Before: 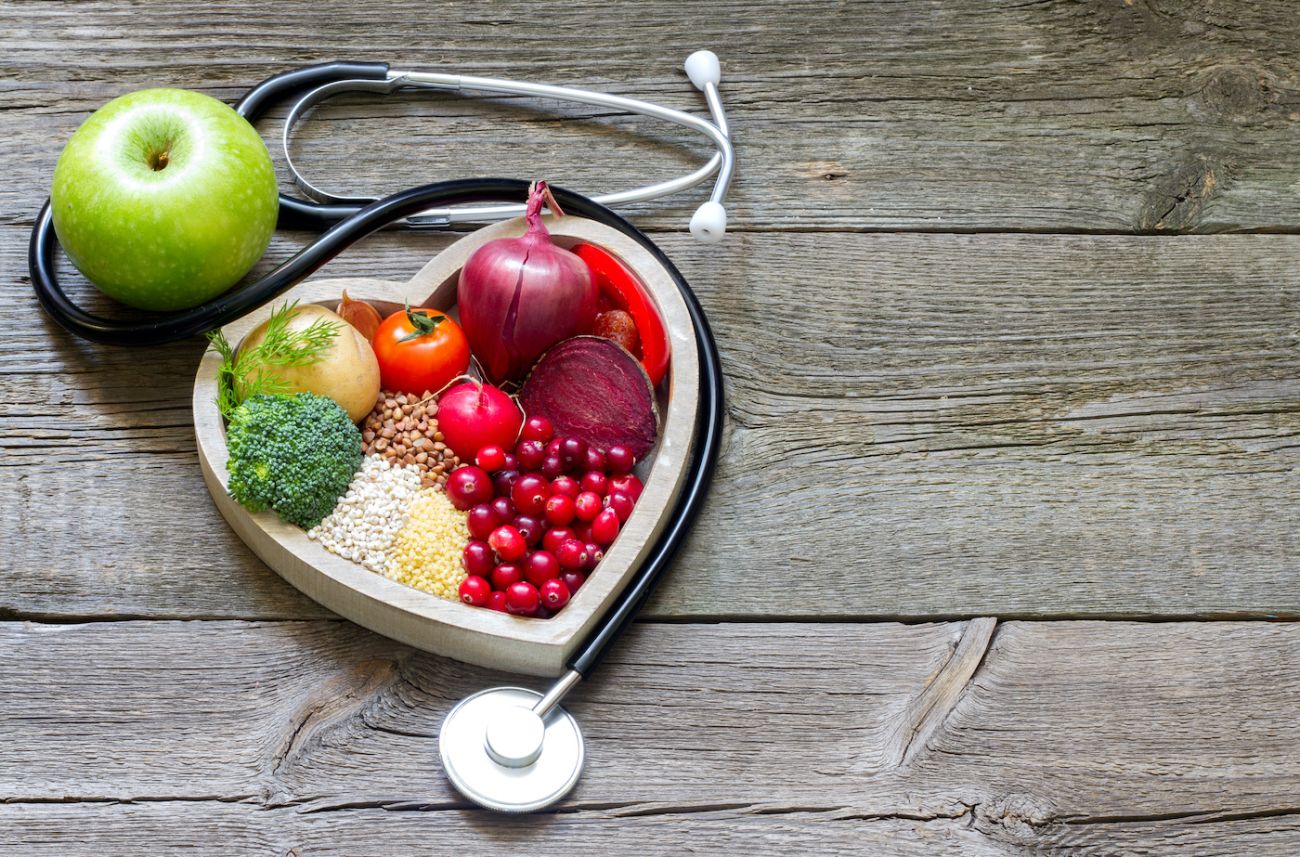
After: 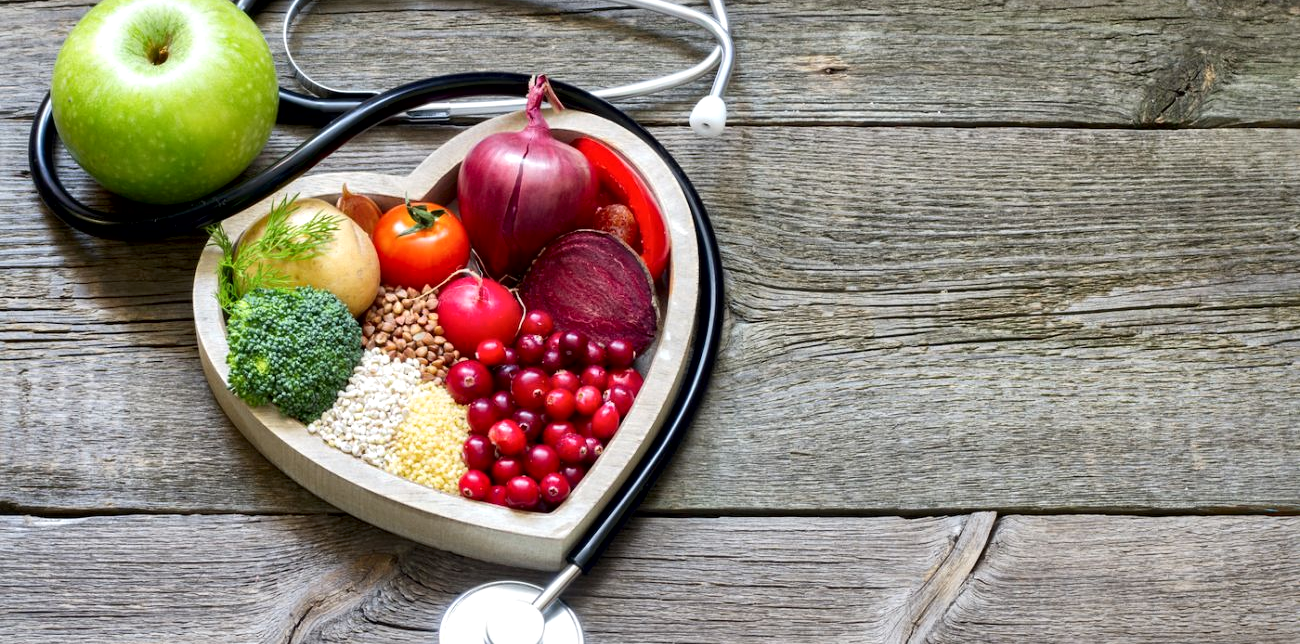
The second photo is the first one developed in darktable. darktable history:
local contrast: mode bilateral grid, contrast 25, coarseness 60, detail 151%, midtone range 0.2
crop and rotate: top 12.42%, bottom 12.409%
